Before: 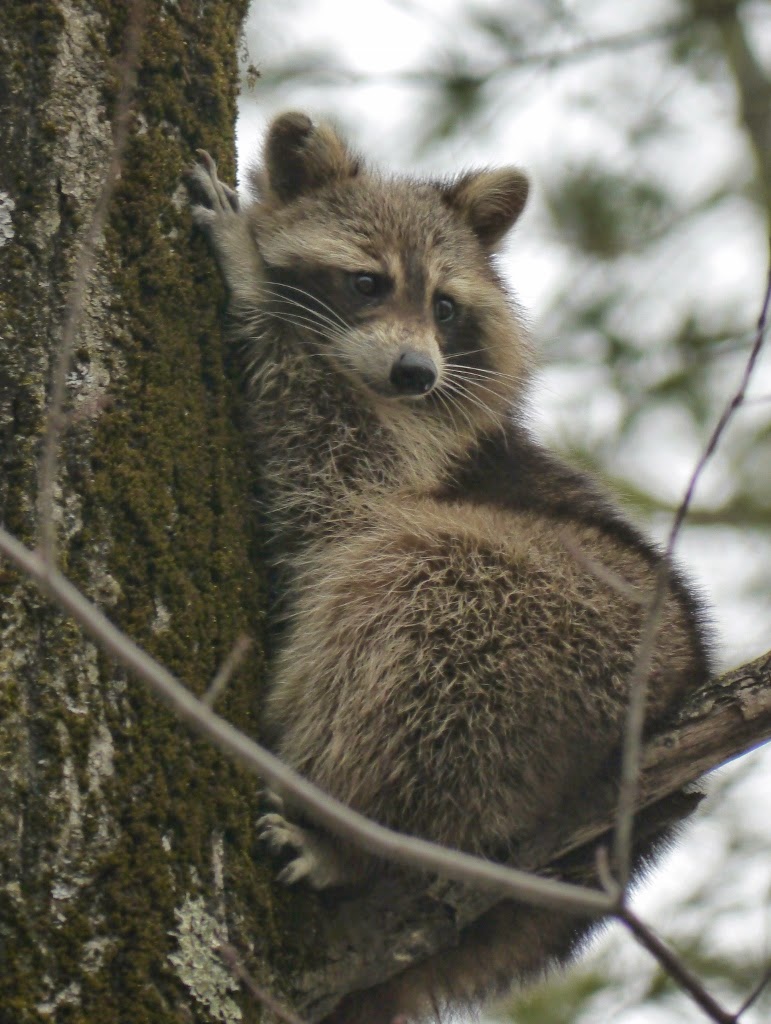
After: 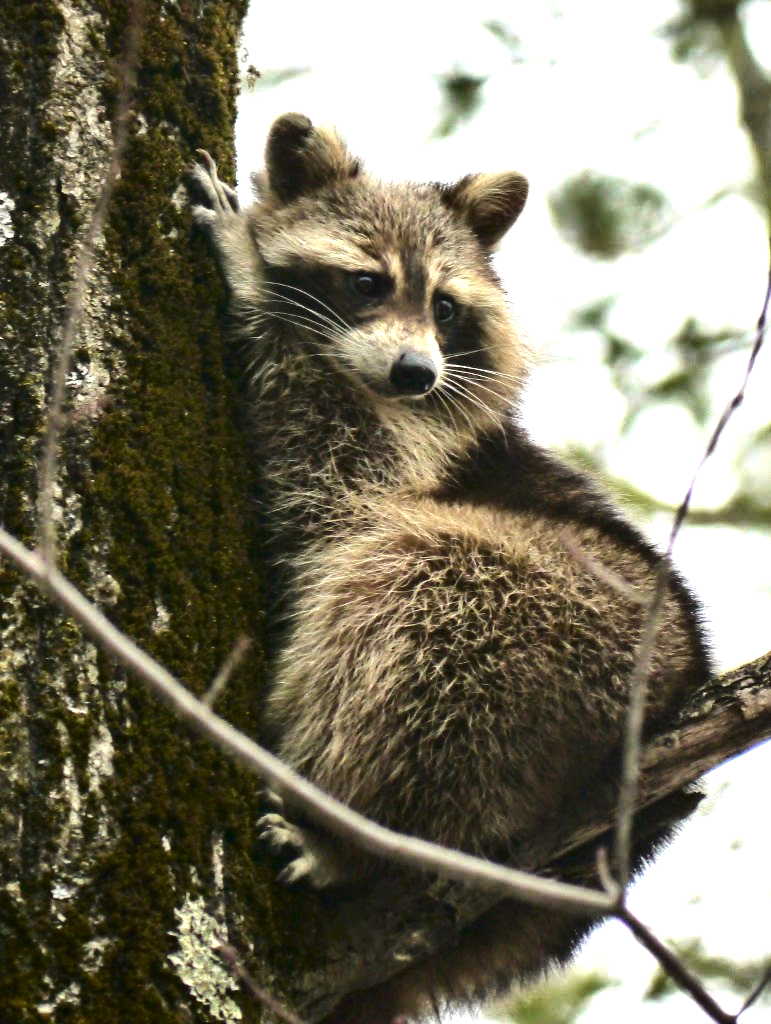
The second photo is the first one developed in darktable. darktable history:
tone equalizer: -8 EV -0.789 EV, -7 EV -0.672 EV, -6 EV -0.623 EV, -5 EV -0.377 EV, -3 EV 0.388 EV, -2 EV 0.6 EV, -1 EV 0.676 EV, +0 EV 0.731 EV, edges refinement/feathering 500, mask exposure compensation -1.57 EV, preserve details guided filter
exposure: exposure 0.926 EV, compensate exposure bias true, compensate highlight preservation false
contrast brightness saturation: contrast 0.131, brightness -0.223, saturation 0.149
